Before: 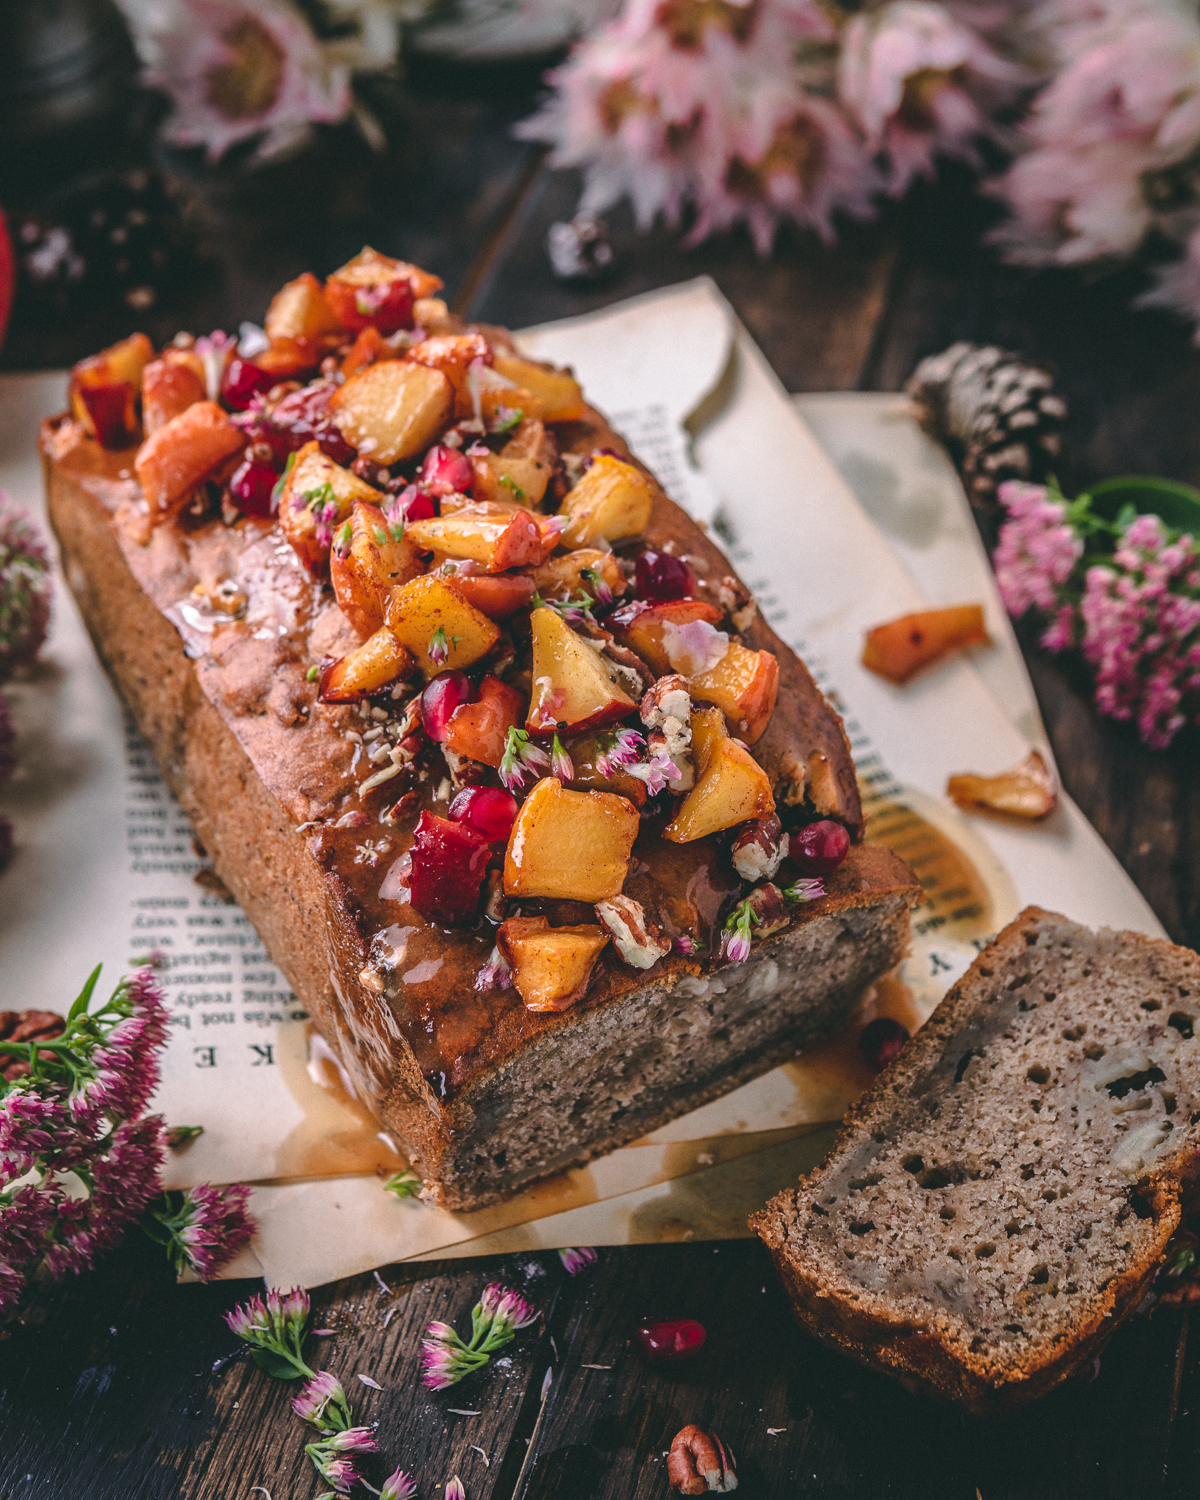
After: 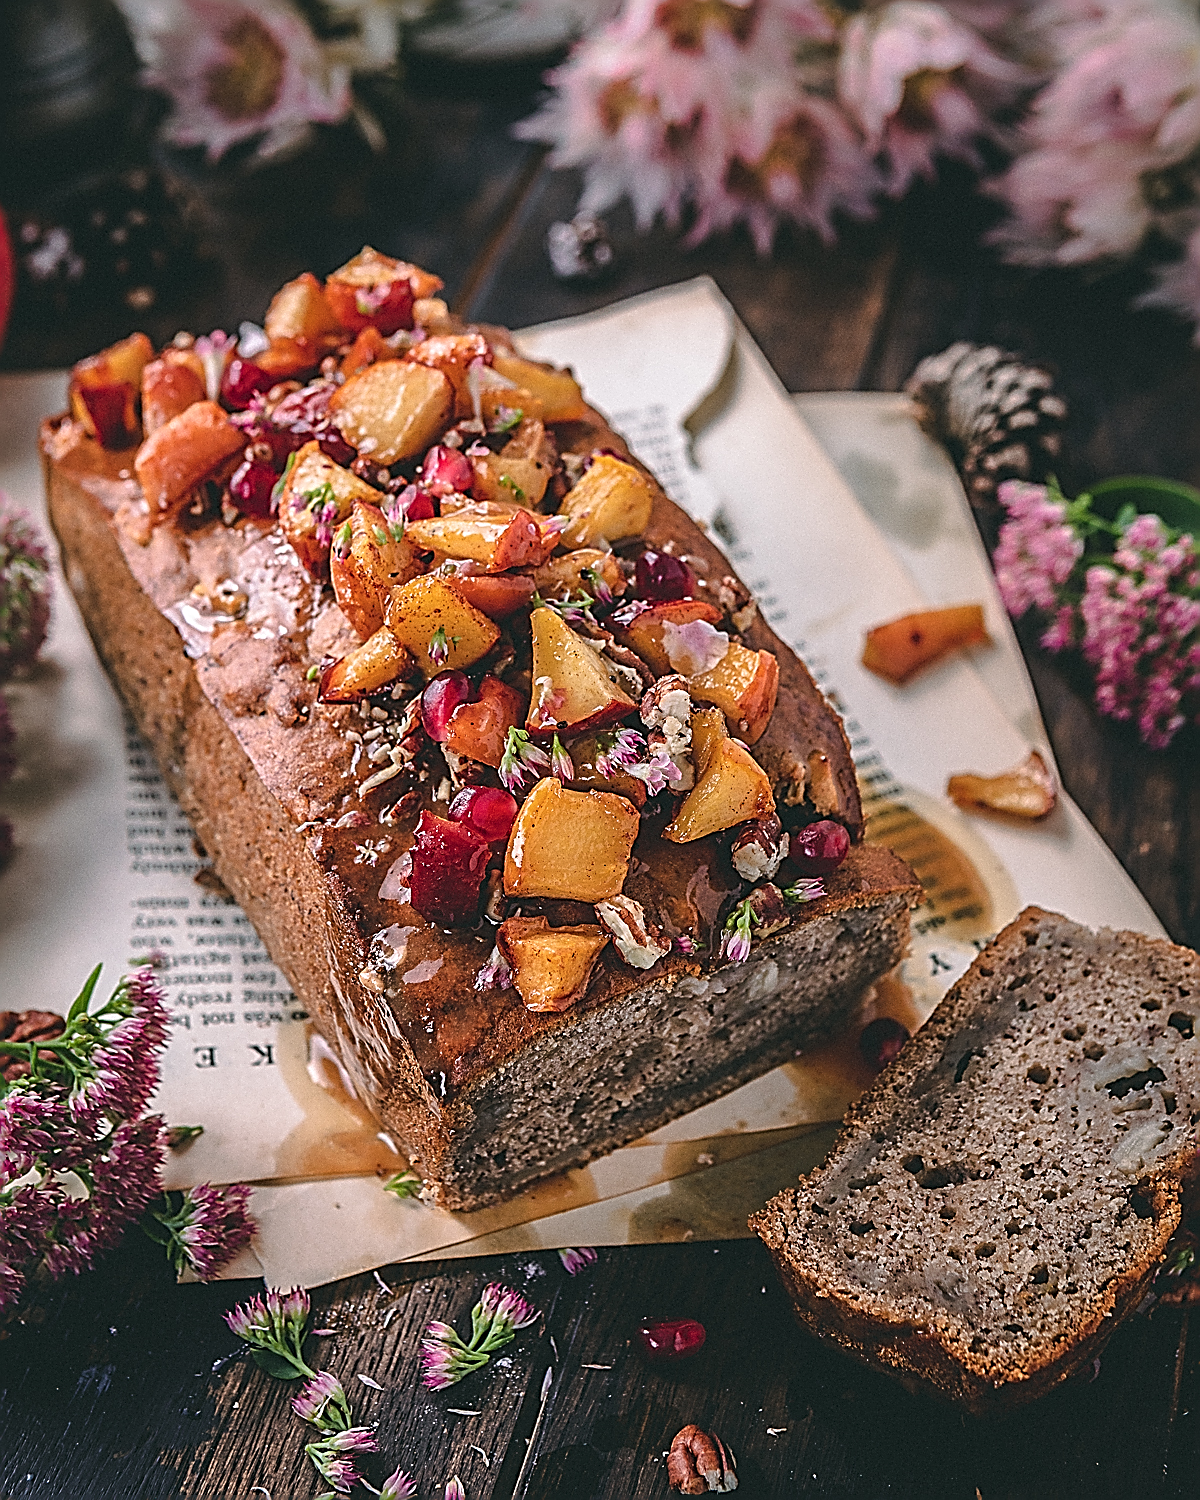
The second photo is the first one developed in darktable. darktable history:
color balance rgb: perceptual saturation grading › global saturation -3.679%
sharpen: amount 1.984
